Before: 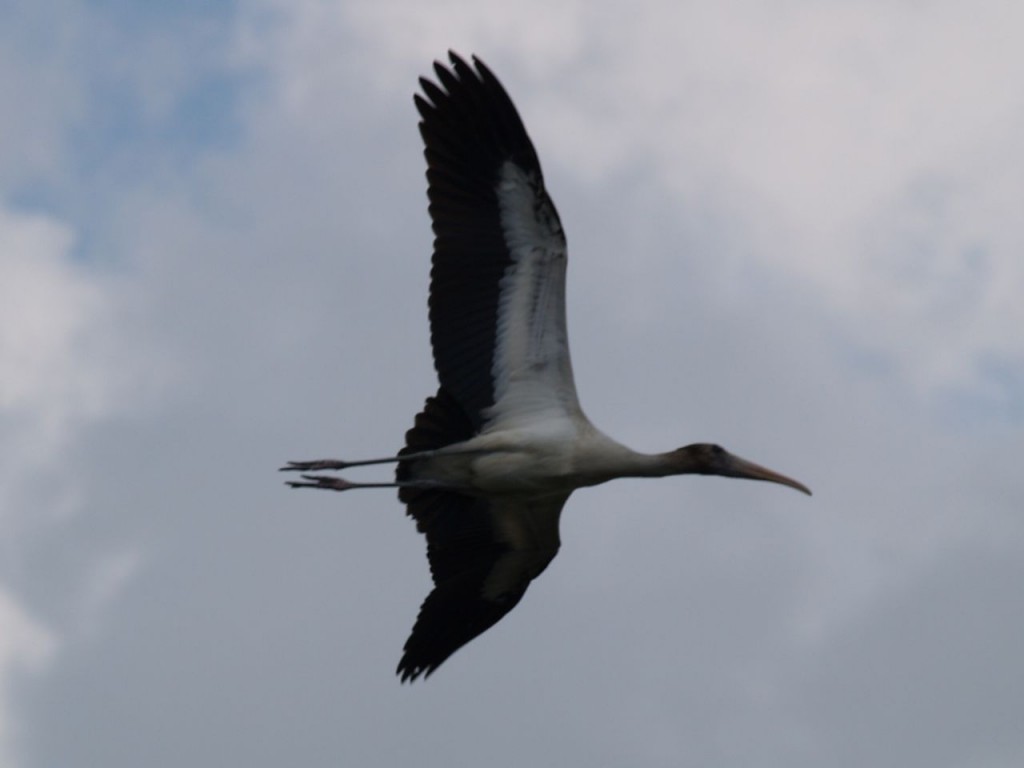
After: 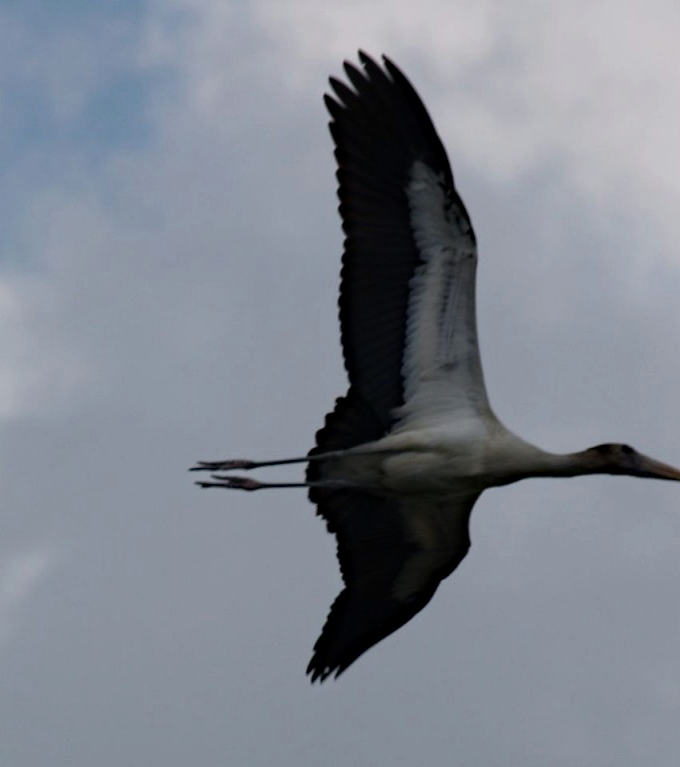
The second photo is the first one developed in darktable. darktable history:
crop and rotate: left 8.83%, right 24.719%
haze removal: strength 0.251, distance 0.243, adaptive false
contrast brightness saturation: saturation -0.162
